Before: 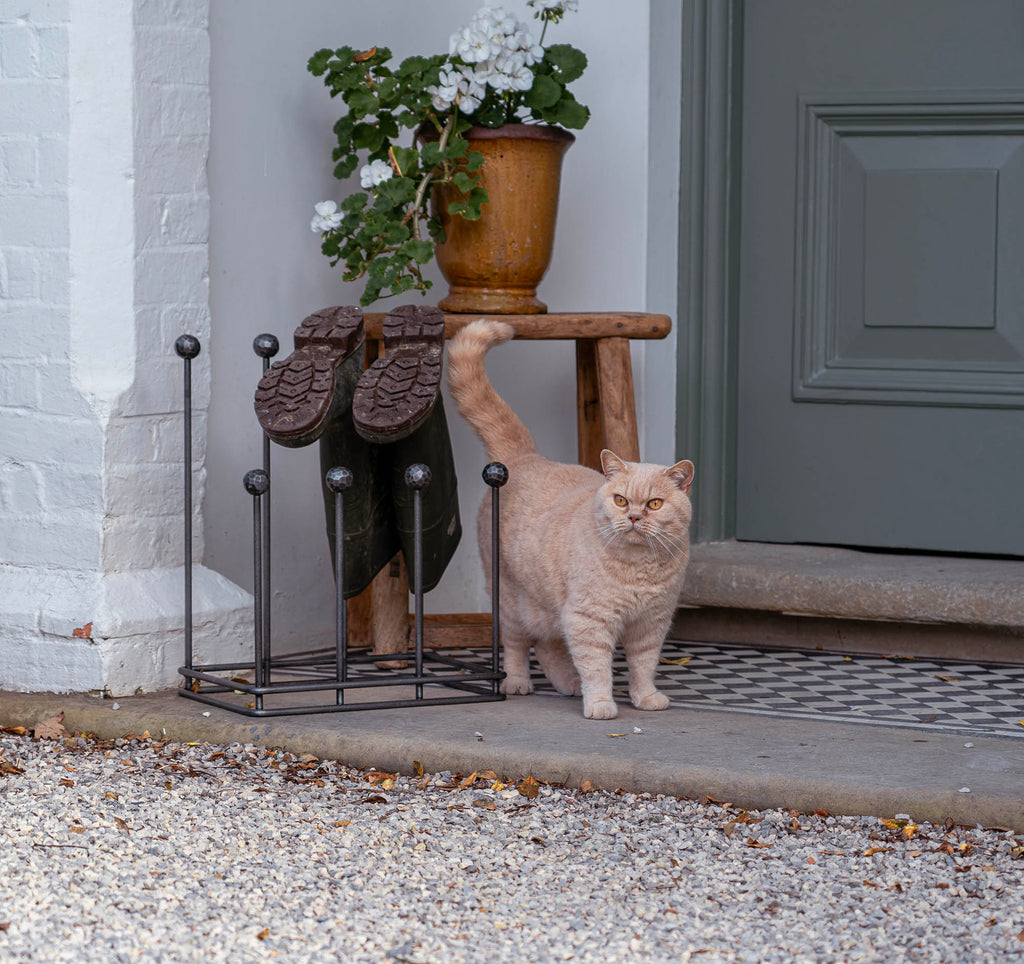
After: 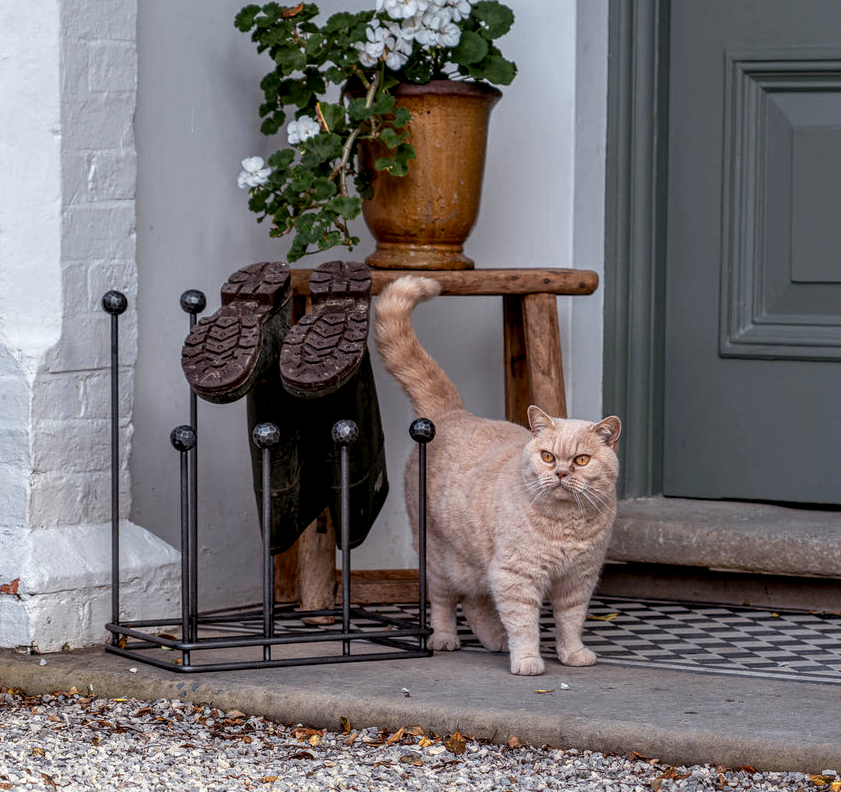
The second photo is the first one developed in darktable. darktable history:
tone equalizer: on, module defaults
local contrast: highlights 20%, detail 150%
crop and rotate: left 7.196%, top 4.574%, right 10.605%, bottom 13.178%
